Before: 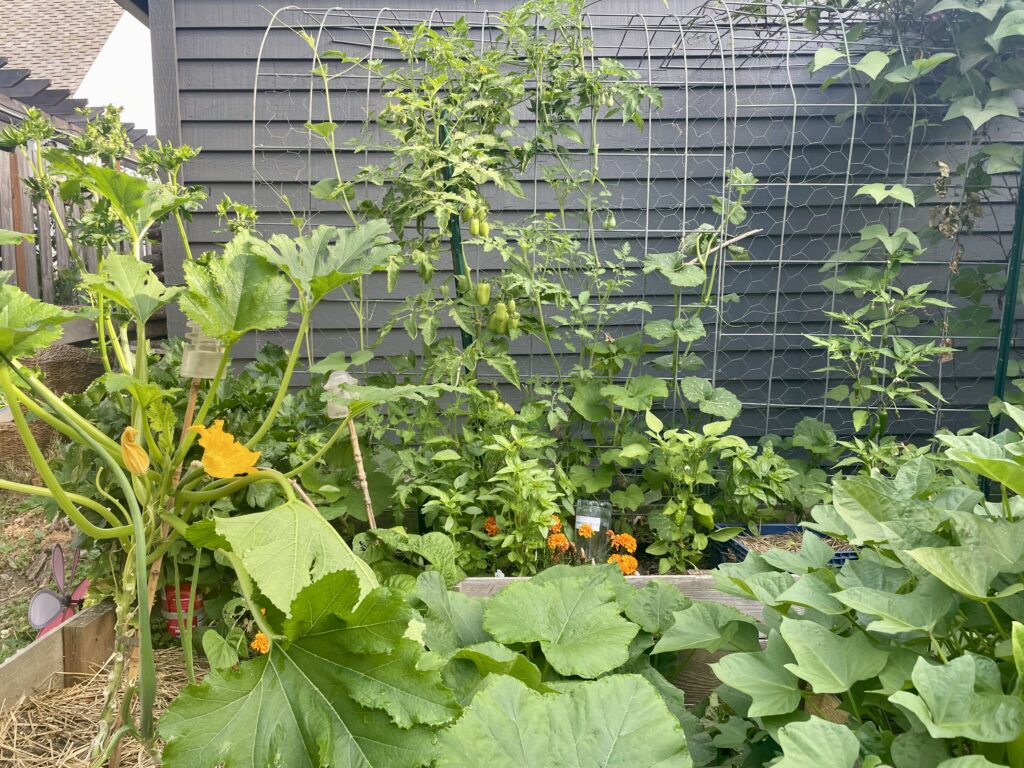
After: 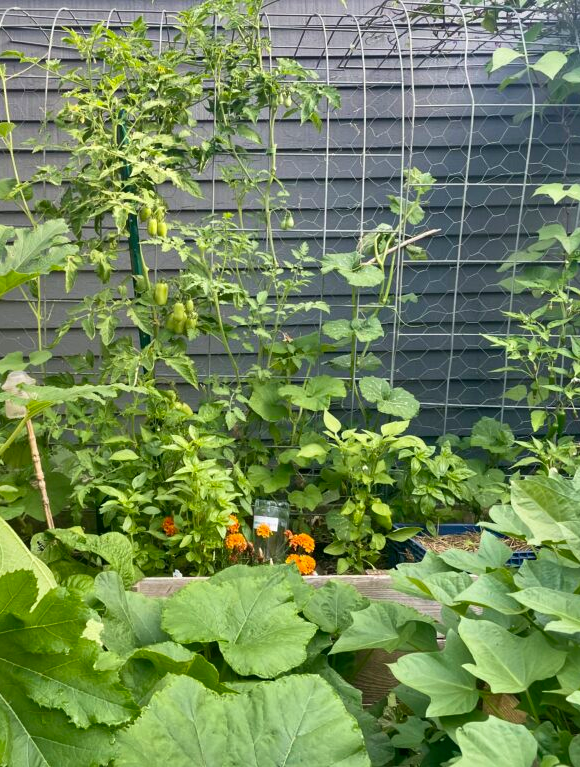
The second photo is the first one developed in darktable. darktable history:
crop: left 31.458%, top 0%, right 11.876%
velvia: strength 17%
shadows and highlights: shadows 20.91, highlights -82.73, soften with gaussian
local contrast: mode bilateral grid, contrast 20, coarseness 50, detail 120%, midtone range 0.2
